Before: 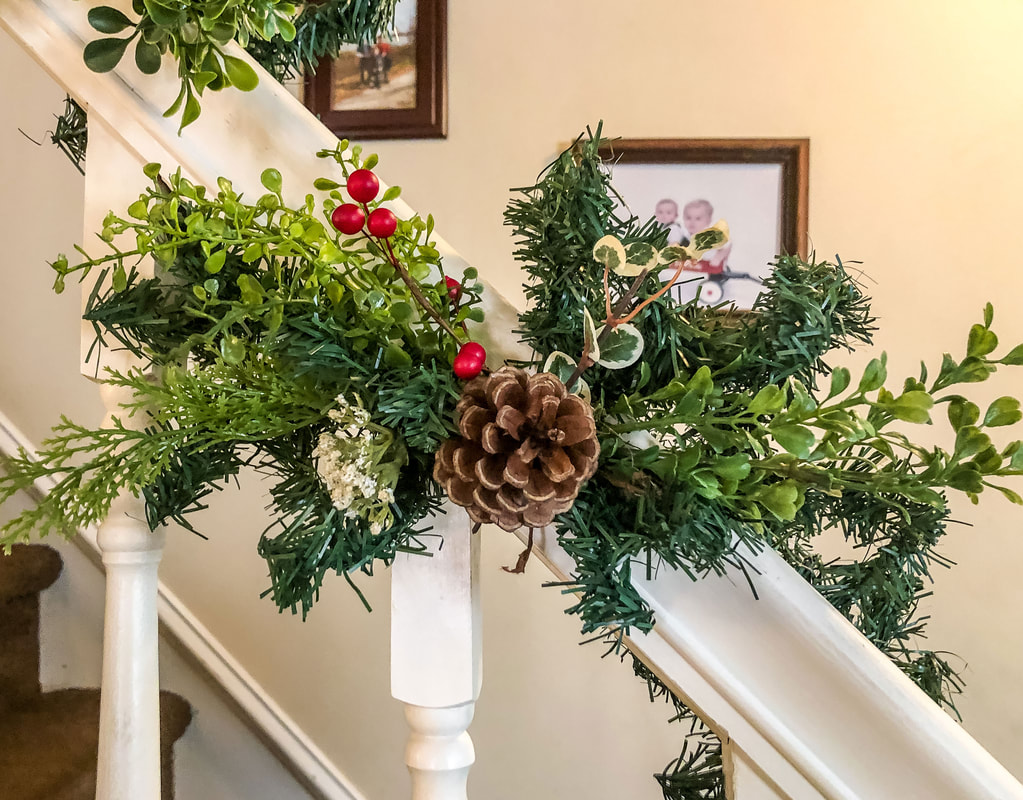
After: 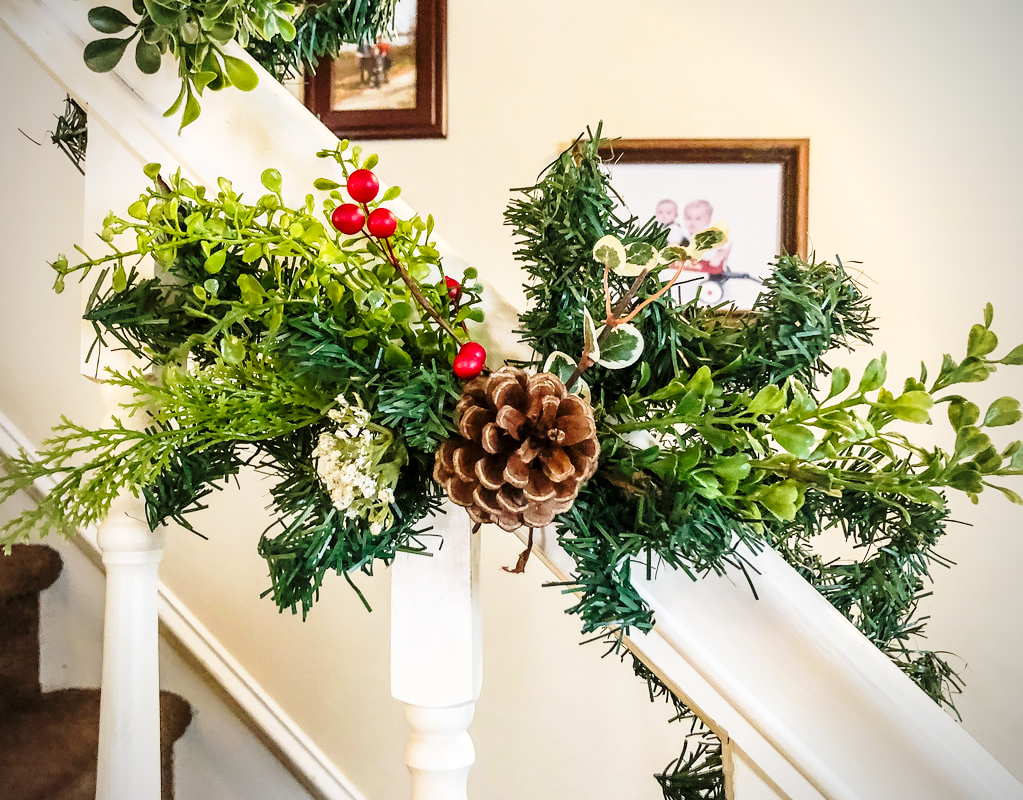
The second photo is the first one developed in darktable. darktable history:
vignetting: on, module defaults
base curve: curves: ch0 [(0, 0) (0.028, 0.03) (0.121, 0.232) (0.46, 0.748) (0.859, 0.968) (1, 1)], preserve colors none
